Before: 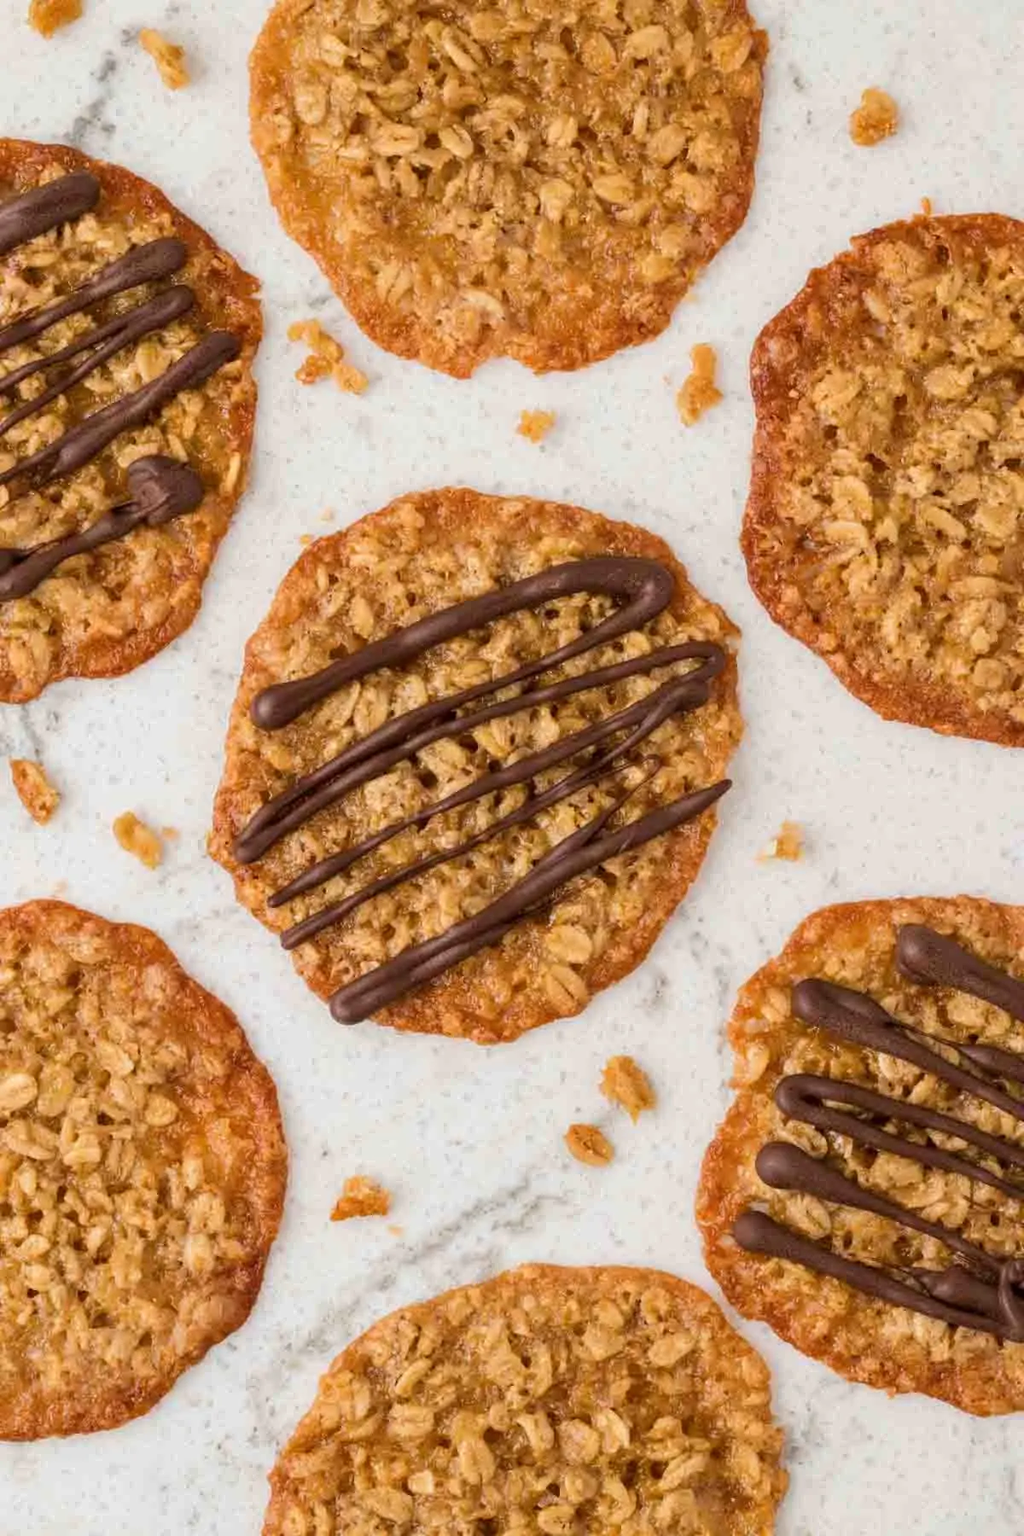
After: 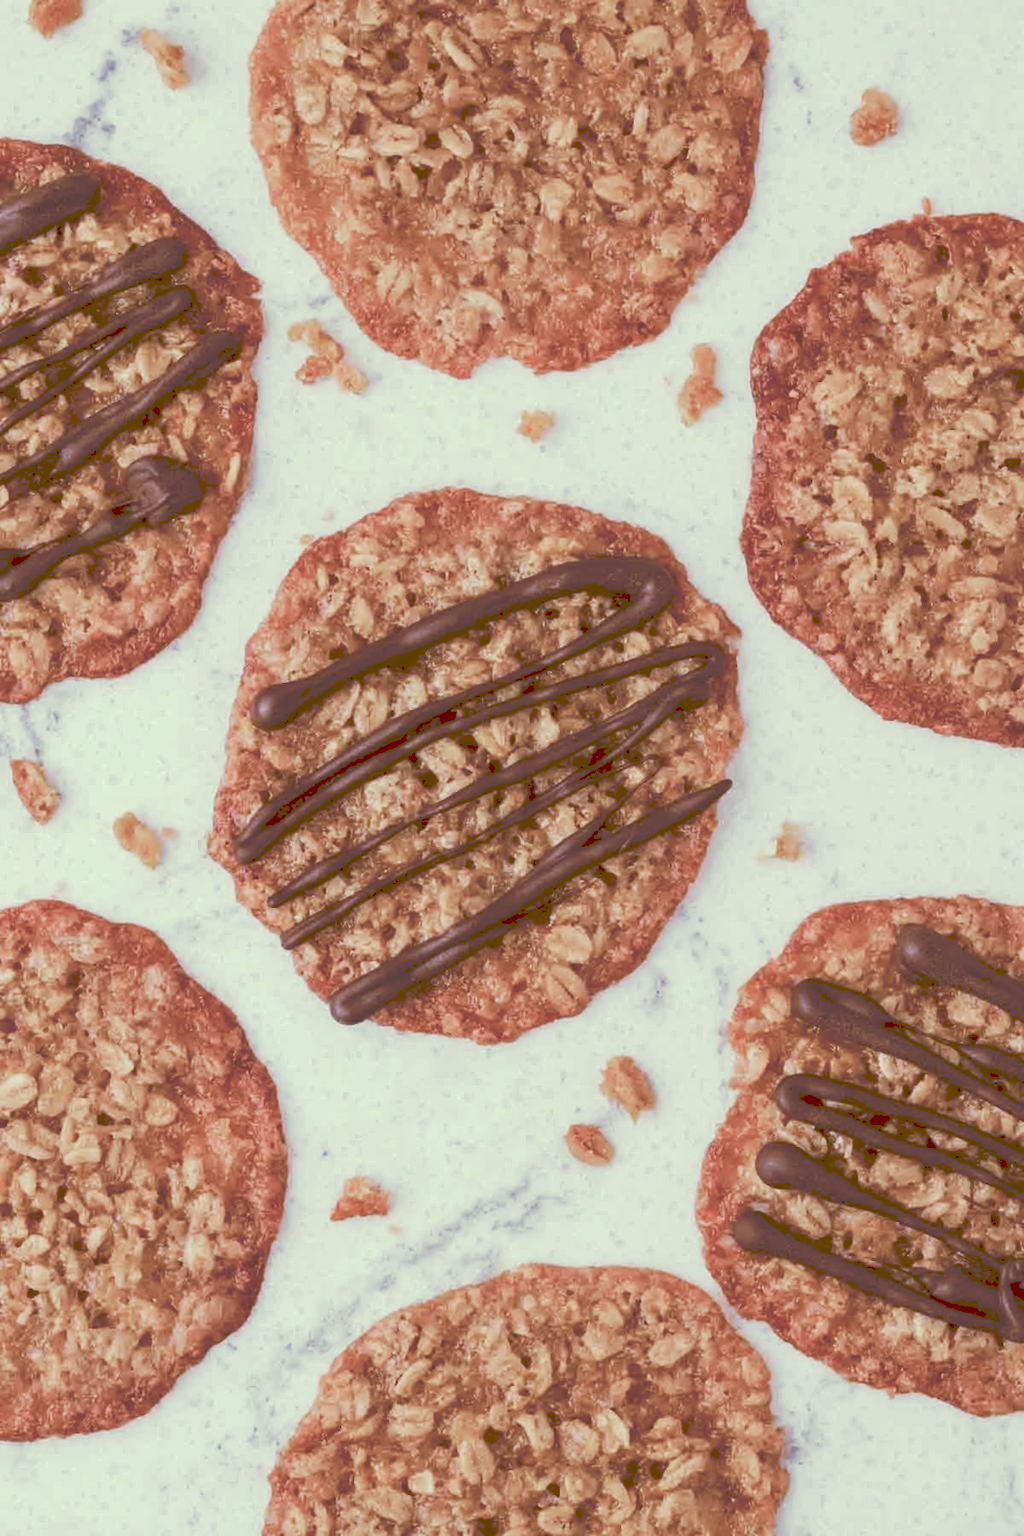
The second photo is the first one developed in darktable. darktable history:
tone curve: curves: ch0 [(0, 0) (0.003, 0.273) (0.011, 0.276) (0.025, 0.276) (0.044, 0.28) (0.069, 0.283) (0.1, 0.288) (0.136, 0.293) (0.177, 0.302) (0.224, 0.321) (0.277, 0.349) (0.335, 0.393) (0.399, 0.448) (0.468, 0.51) (0.543, 0.589) (0.623, 0.677) (0.709, 0.761) (0.801, 0.839) (0.898, 0.909) (1, 1)], preserve colors none
color look up table: target L [94.07, 85.23, 87.01, 78.69, 53.34, 52.73, 51.96, 50.96, 57.53, 43.91, 27.29, 11.04, 201, 76.05, 71.66, 66.58, 58.94, 59.01, 54.36, 51.54, 49, 45.46, 28.6, 19.18, 9.005, 6.833, 87.14, 80.2, 64.35, 65.35, 67.75, 59.6, 47.47, 53.24, 36.3, 37.67, 41.73, 26.1, 25.15, 14.96, 15.75, 7.865, 93.29, 77.14, 79.45, 71.11, 54.9, 34.66, 38.48], target a [-14.77, -13.69, -44.49, -51.21, -28.21, 5.824, -19.7, -6.582, -7.965, -14.06, 0.114, 34.65, 0, 3.228, 15.22, 25.1, 43.96, 23.64, 56.79, 32.22, 9.327, 58.57, 14.71, 47.34, 43.47, 38.83, 0.331, 14.56, 4.238, 32.01, -6.721, 40.57, 32.54, 27.87, 19.1, 9.833, 25.35, 28.41, 15.05, 29.19, 40.68, 41.17, -23.81, -10.08, -22.56, -25.99, -7.784, 4.73, -1.855], target b [26.89, 45.79, 16.04, 36.75, 32.47, 35.45, 20.31, 13.86, -5.742, -3.157, 46.15, 18.33, -0.001, 4.86, 18.81, 29.81, 12.07, -2.688, 1.468, 25.1, 0.491, 41.39, 42.46, 32.4, 14.9, 11.19, 5.571, -6.508, -16.28, -11.57, -24.68, -22.46, -10.96, -32.7, -12.27, -37.44, -54.32, 1.892, -48.63, 24.96, -14.45, 12.77, 15.04, -2.123, -5.31, -8.584, -14.72, -4.394, -24.8], num patches 49
